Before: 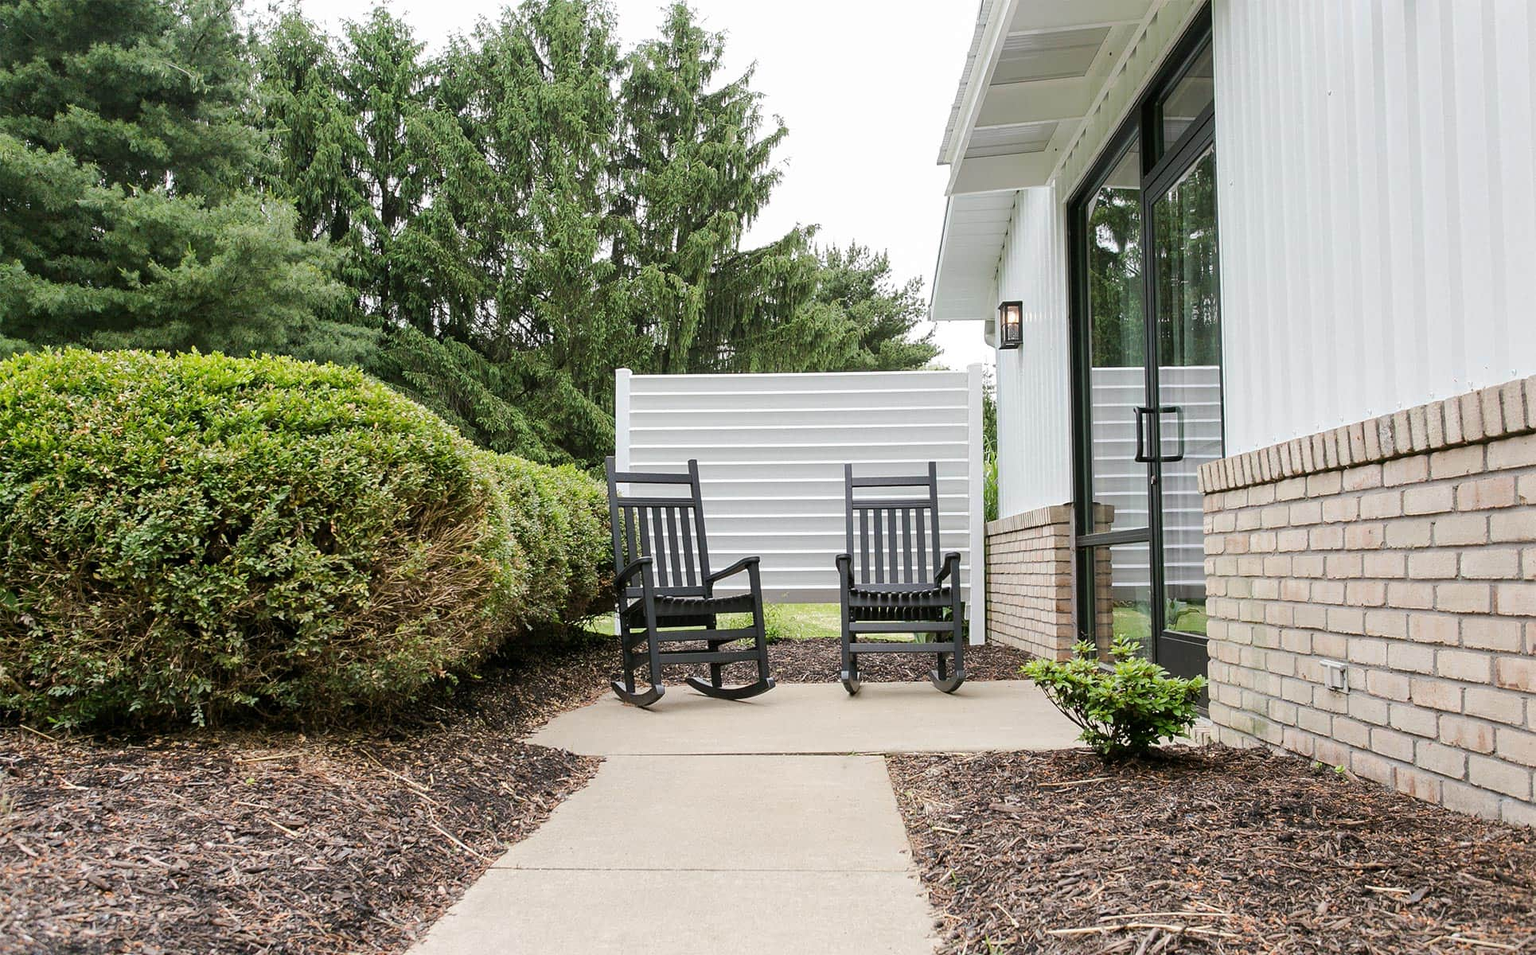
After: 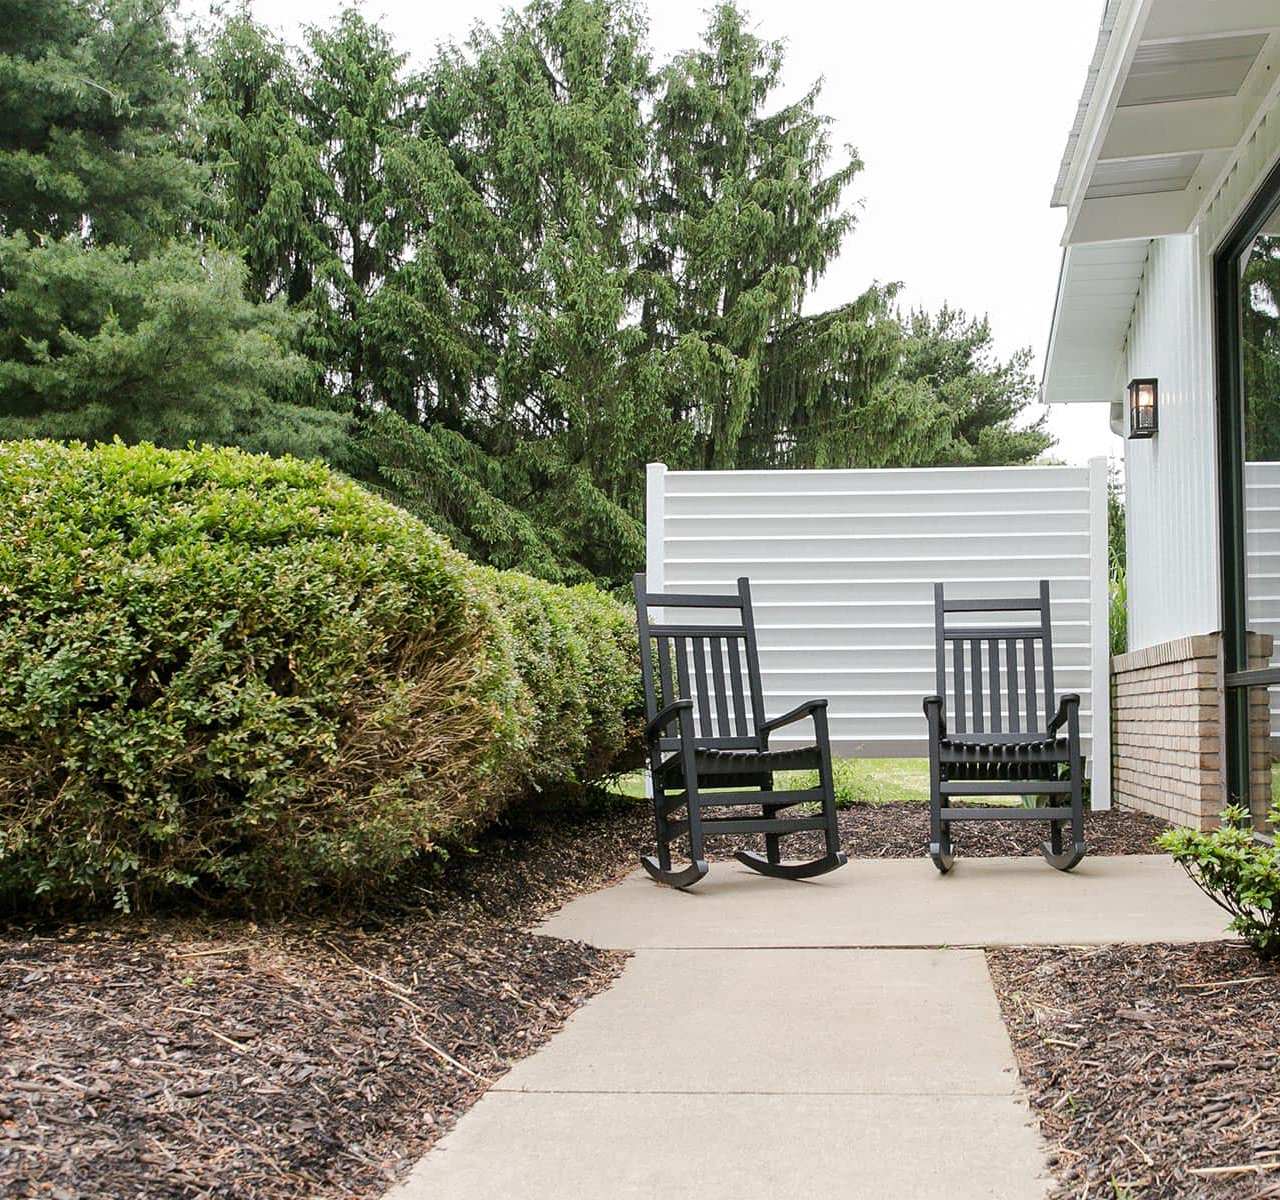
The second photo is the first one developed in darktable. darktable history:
crop and rotate: left 6.612%, right 27.058%
